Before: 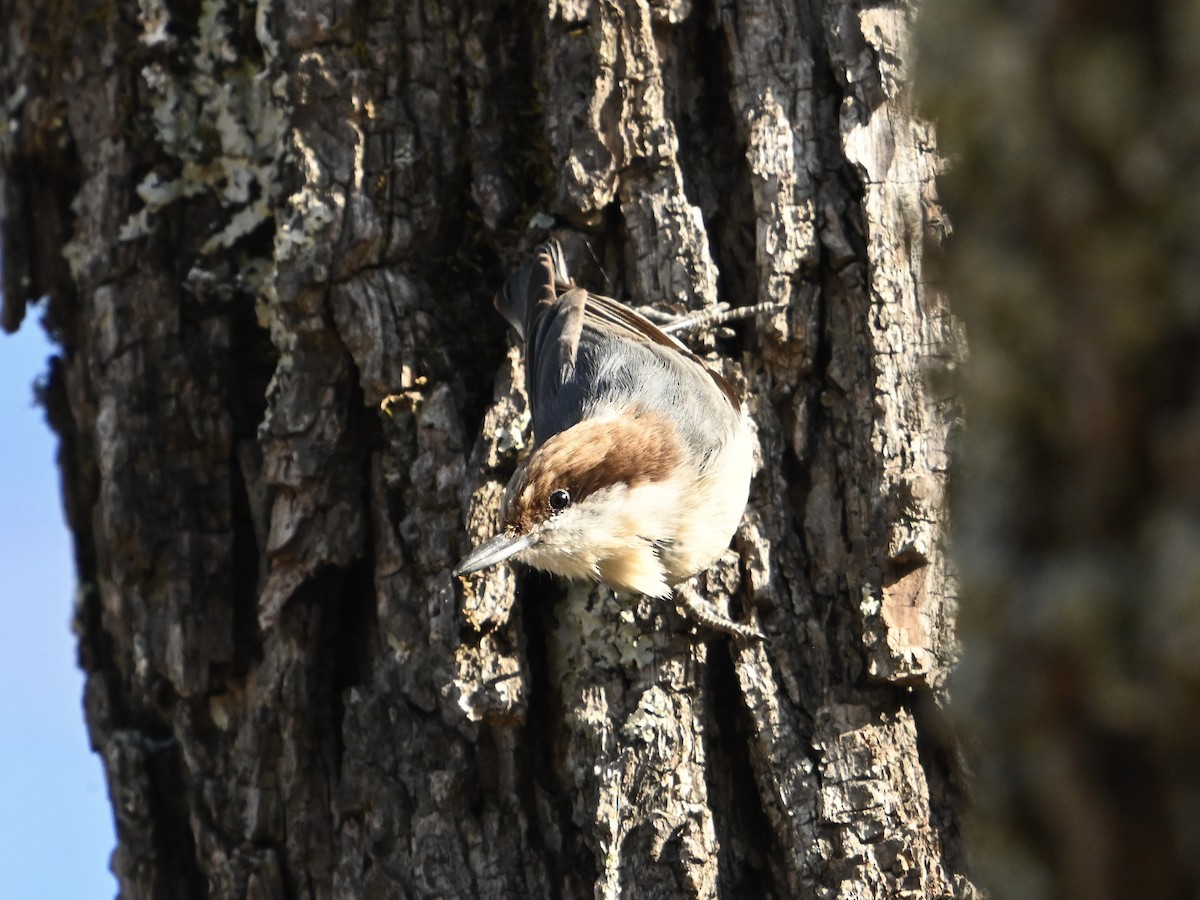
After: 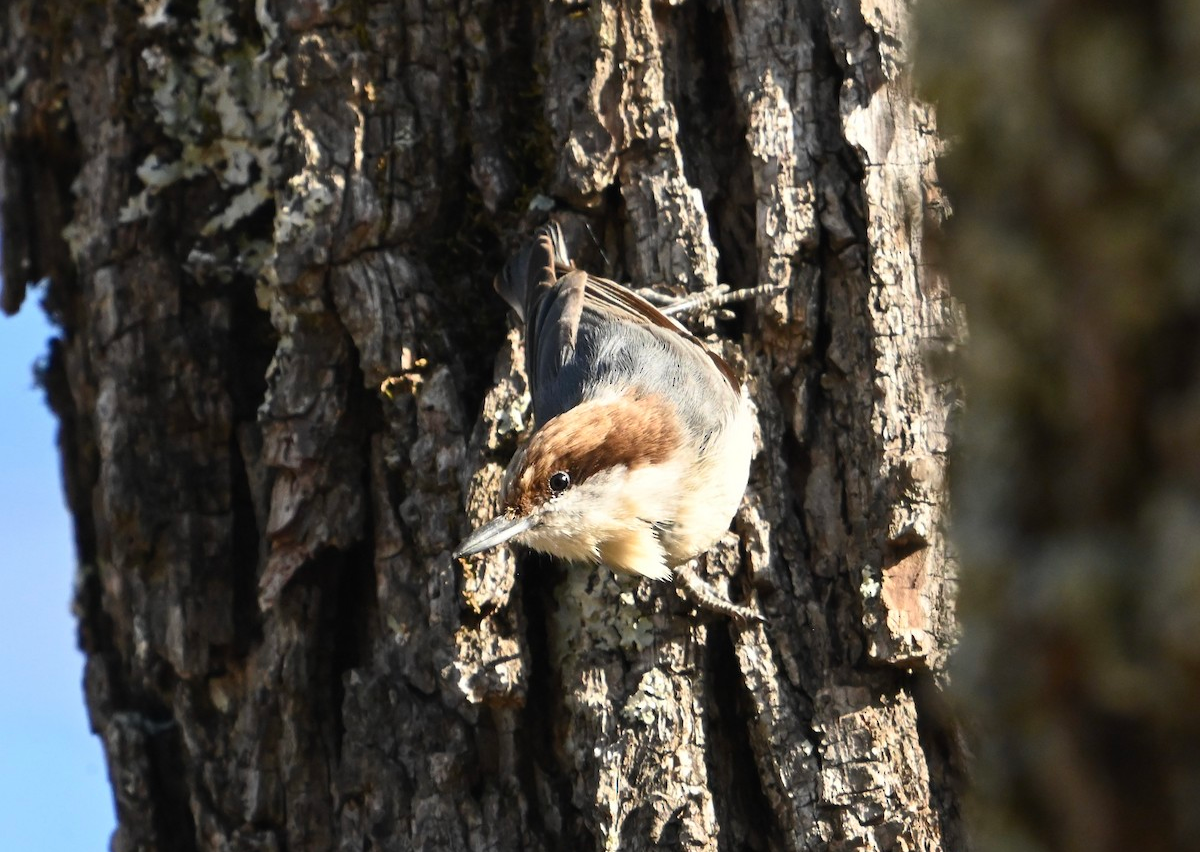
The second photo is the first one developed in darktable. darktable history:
crop and rotate: top 2.009%, bottom 3.252%
